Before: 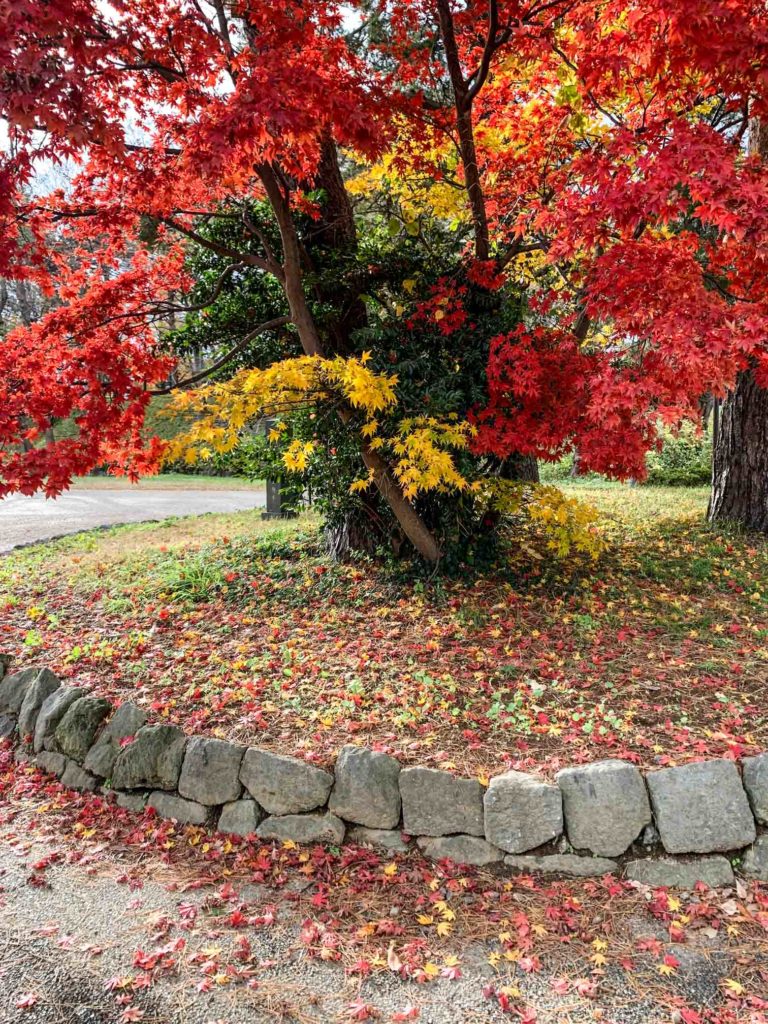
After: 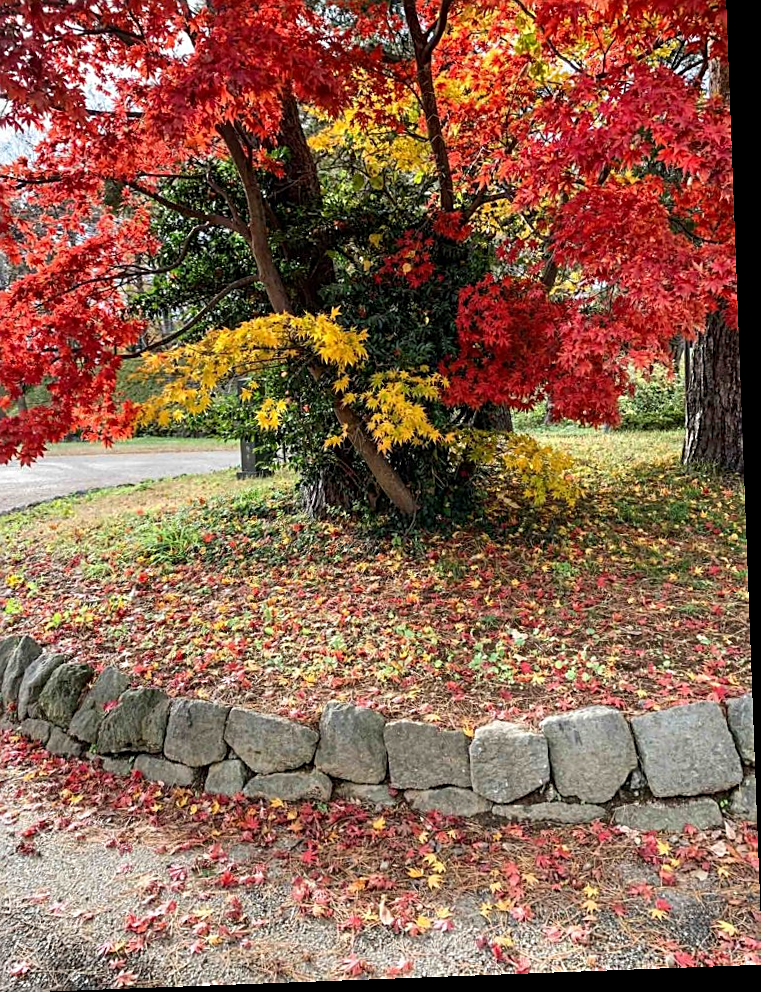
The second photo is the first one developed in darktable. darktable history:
sharpen: on, module defaults
crop and rotate: angle 2.16°, left 5.508%, top 5.698%
